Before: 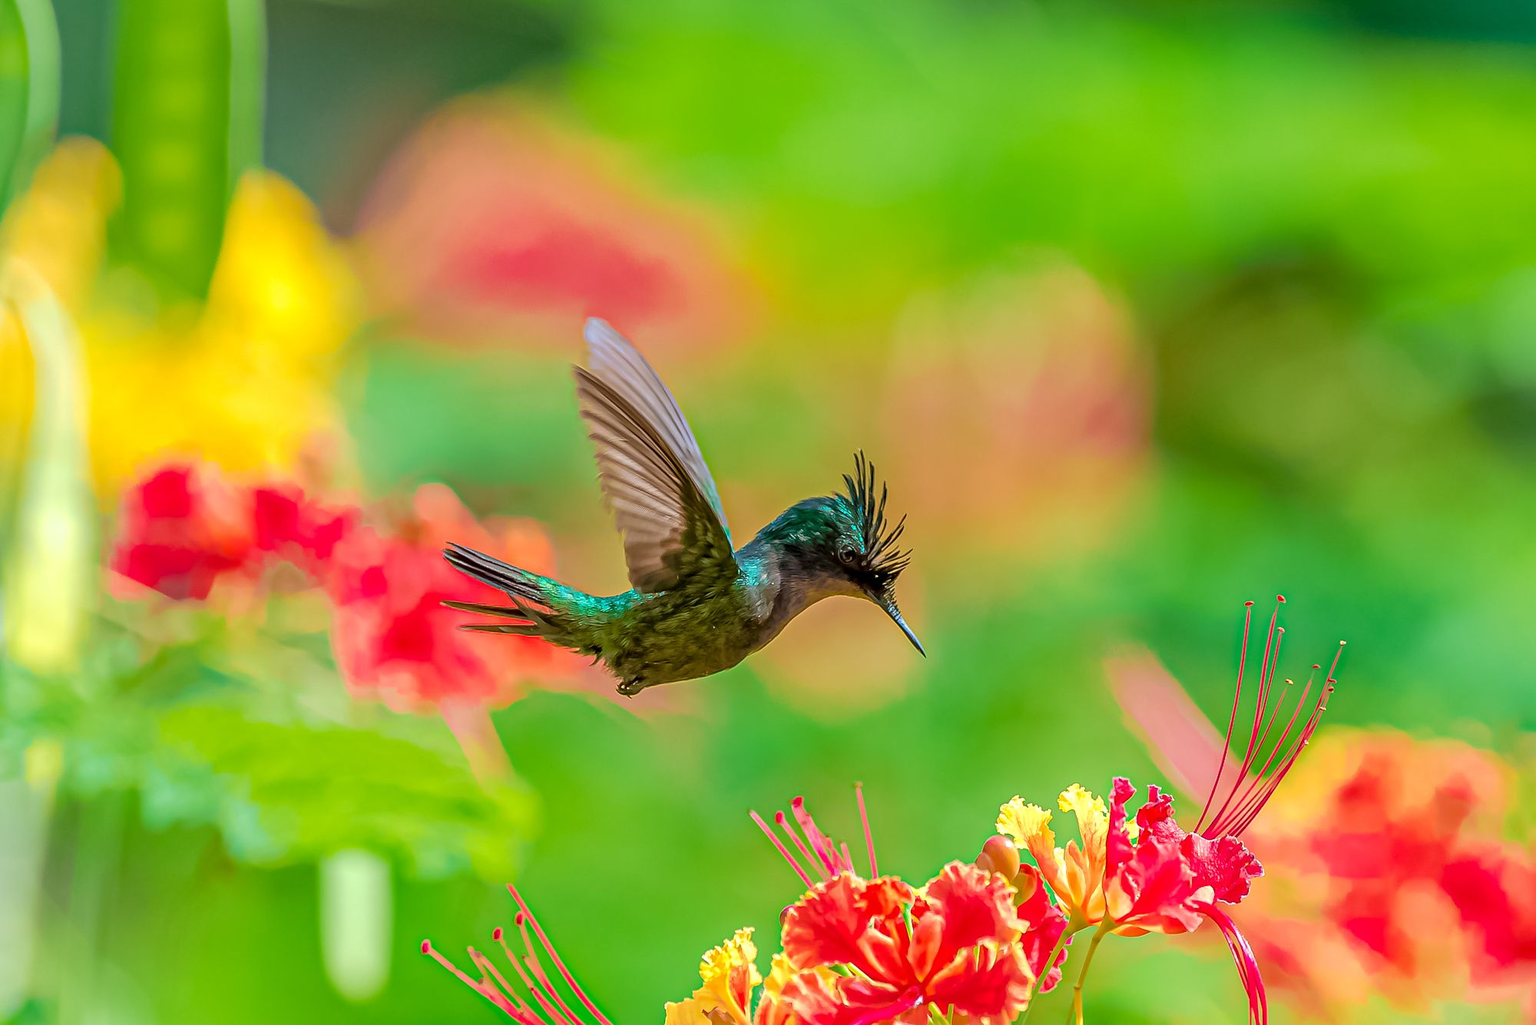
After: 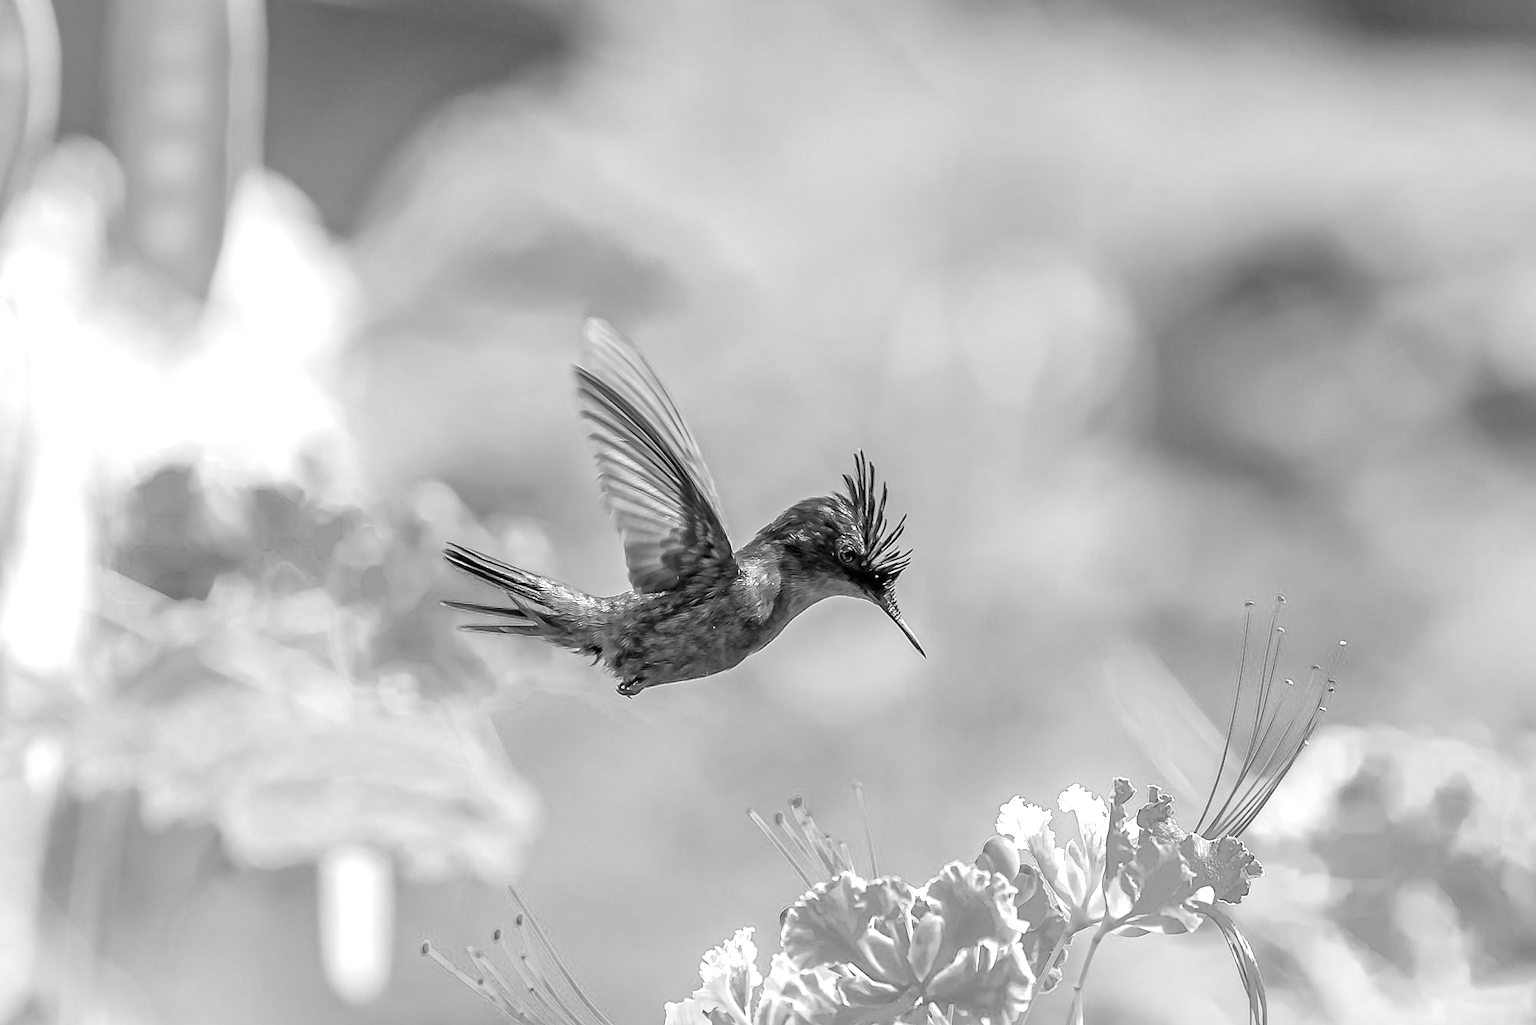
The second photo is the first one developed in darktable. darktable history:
exposure: black level correction 0, exposure 0.6 EV, compensate highlight preservation false
monochrome: a 32, b 64, size 2.3
